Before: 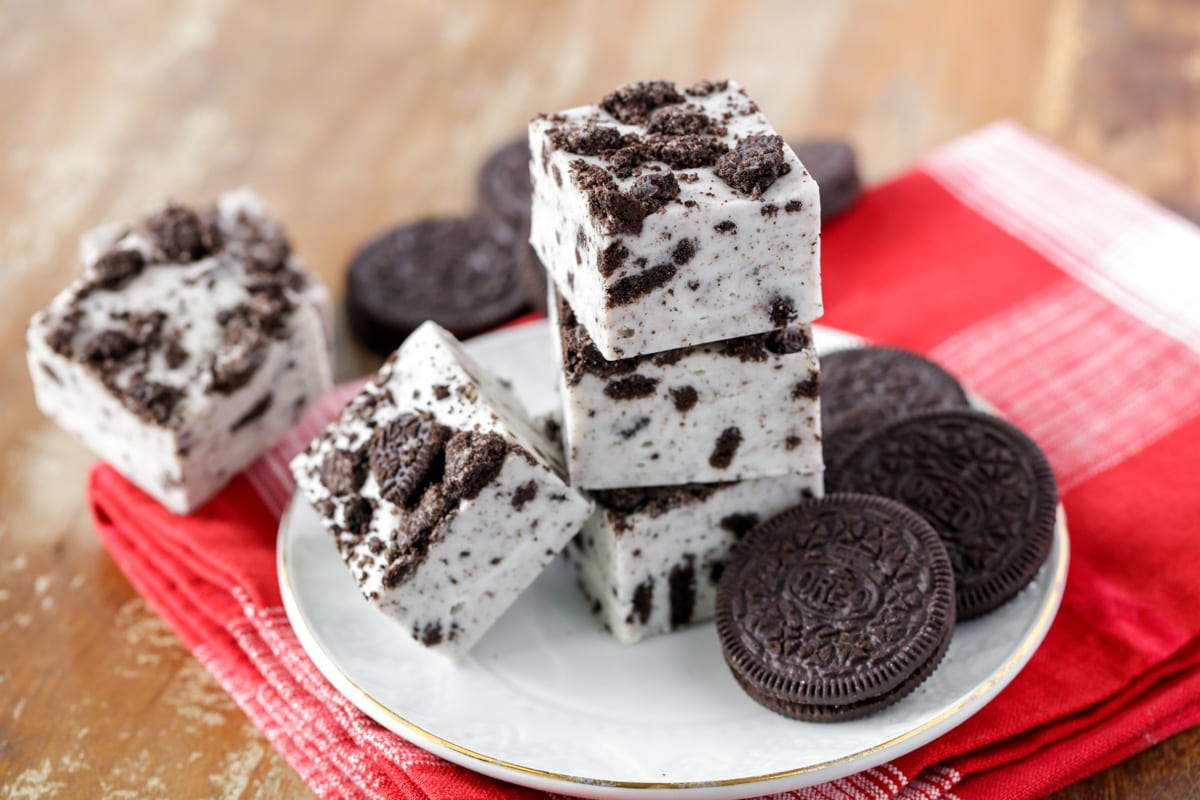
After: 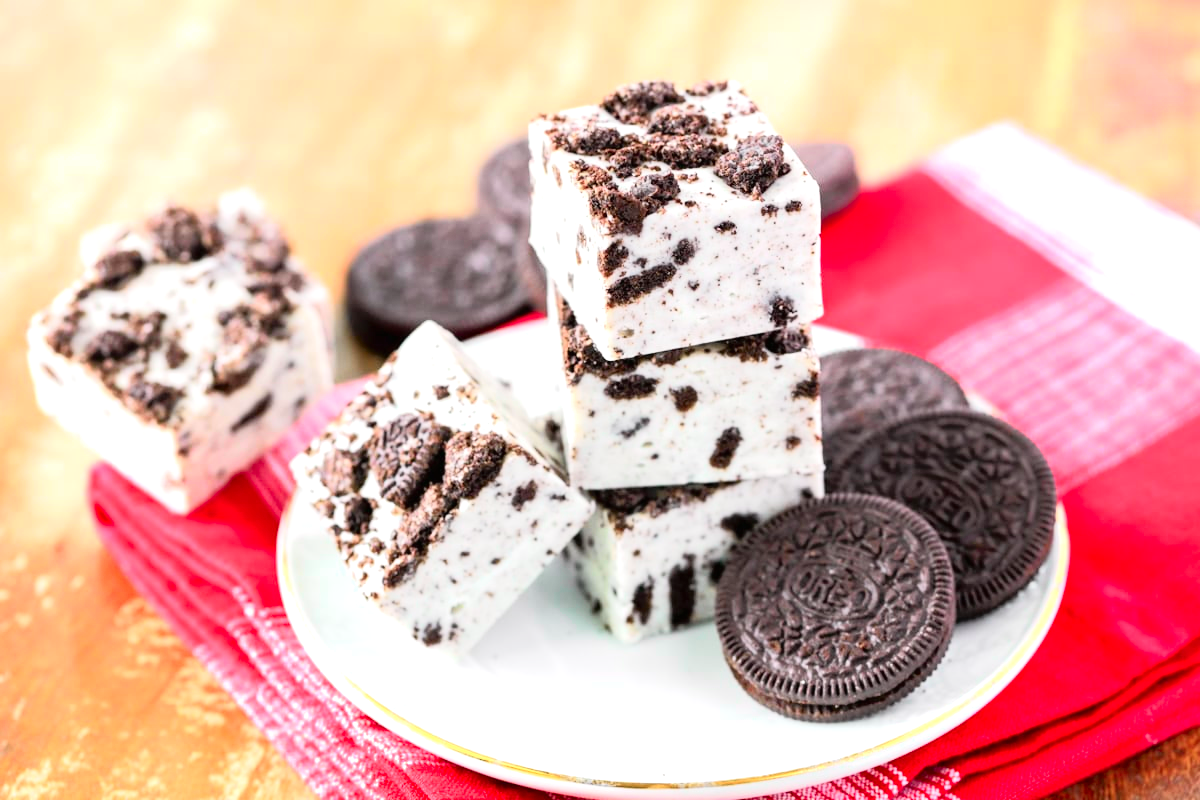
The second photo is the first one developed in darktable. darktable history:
exposure: black level correction 0, exposure 0.877 EV, compensate exposure bias true, compensate highlight preservation false
tone curve: curves: ch0 [(0, 0.005) (0.103, 0.097) (0.18, 0.22) (0.4, 0.485) (0.5, 0.612) (0.668, 0.787) (0.823, 0.894) (1, 0.971)]; ch1 [(0, 0) (0.172, 0.123) (0.324, 0.253) (0.396, 0.388) (0.478, 0.461) (0.499, 0.498) (0.522, 0.528) (0.609, 0.686) (0.704, 0.818) (1, 1)]; ch2 [(0, 0) (0.411, 0.424) (0.496, 0.501) (0.515, 0.514) (0.555, 0.585) (0.641, 0.69) (1, 1)], color space Lab, independent channels, preserve colors none
